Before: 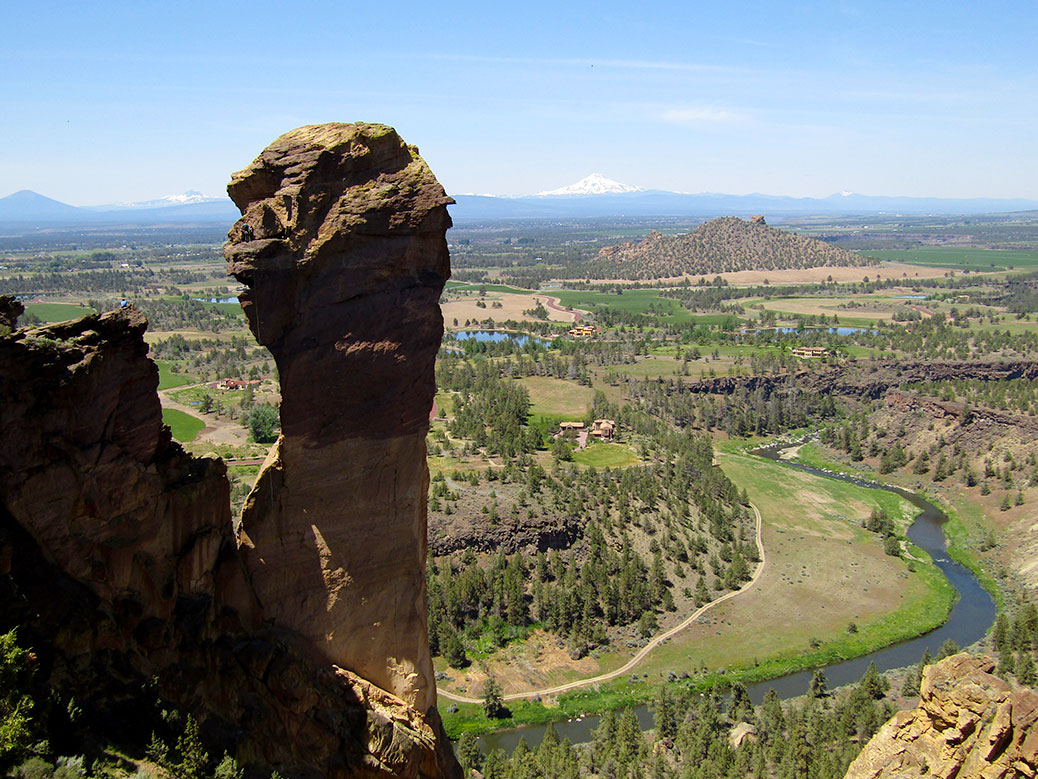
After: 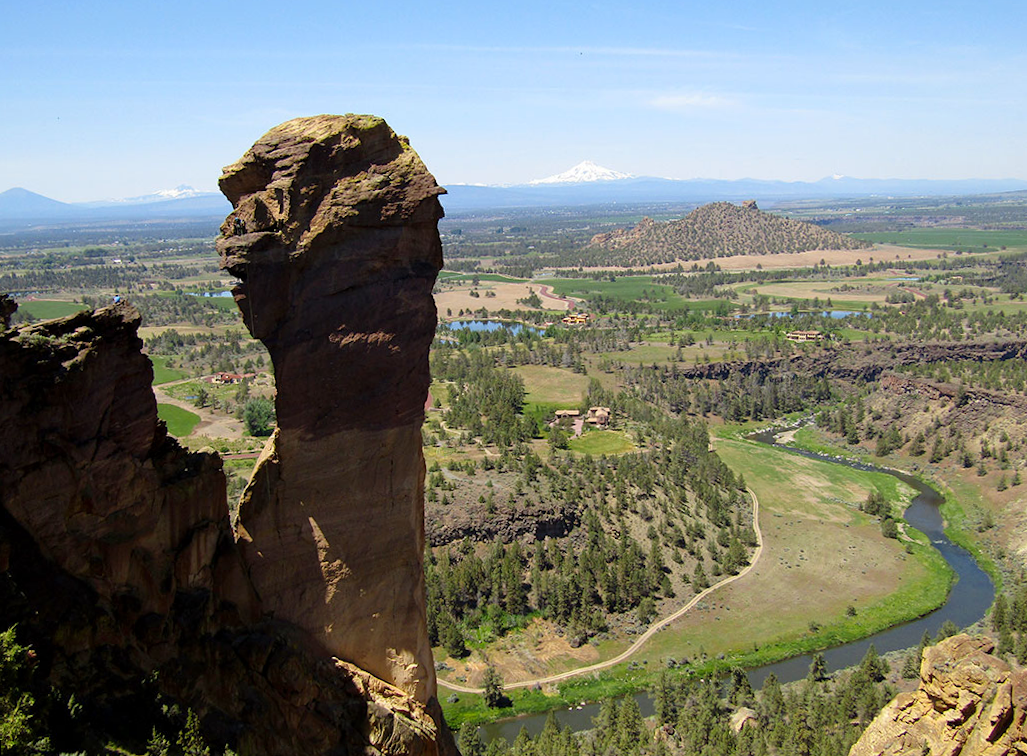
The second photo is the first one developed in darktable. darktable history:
rotate and perspective: rotation -1°, crop left 0.011, crop right 0.989, crop top 0.025, crop bottom 0.975
tone equalizer: on, module defaults
